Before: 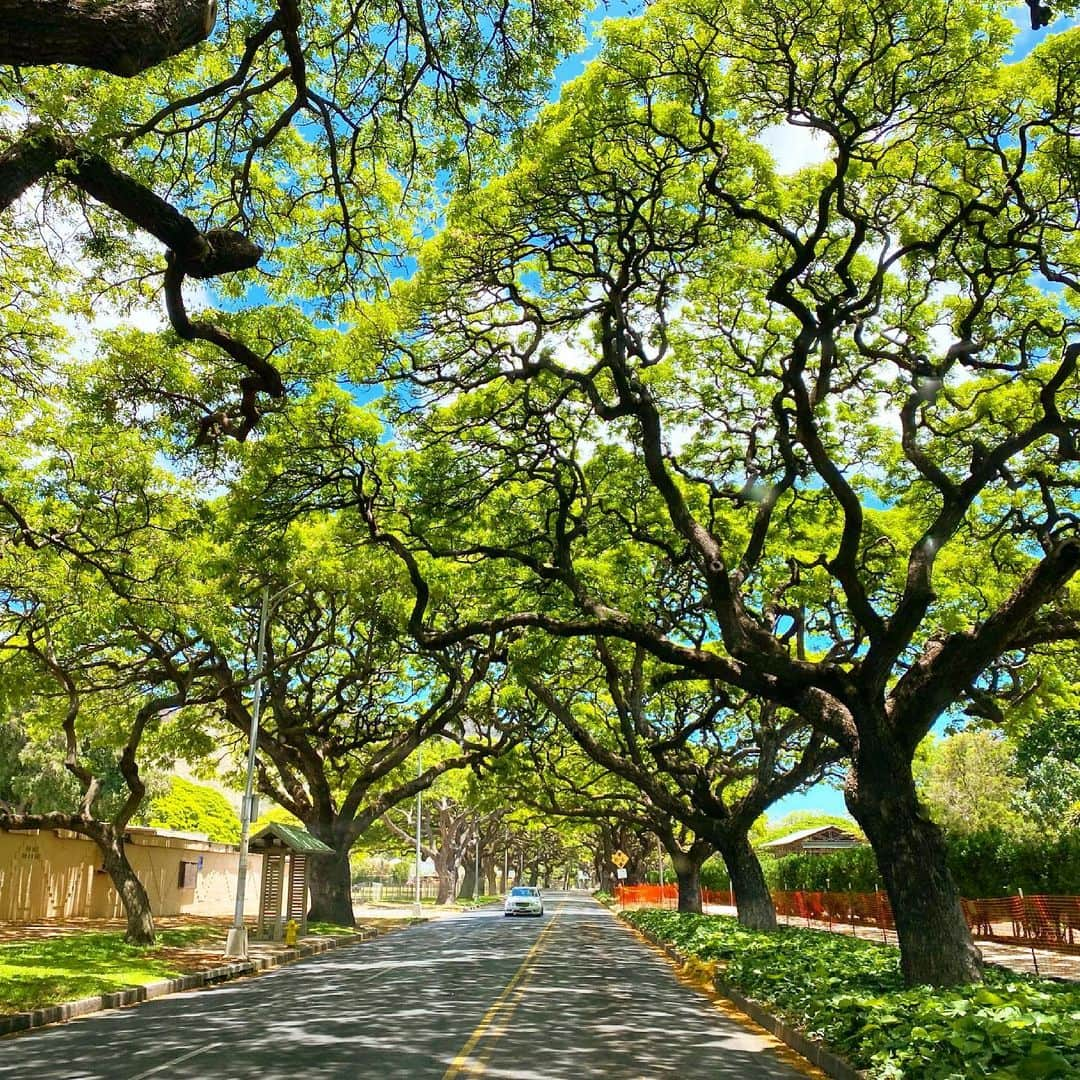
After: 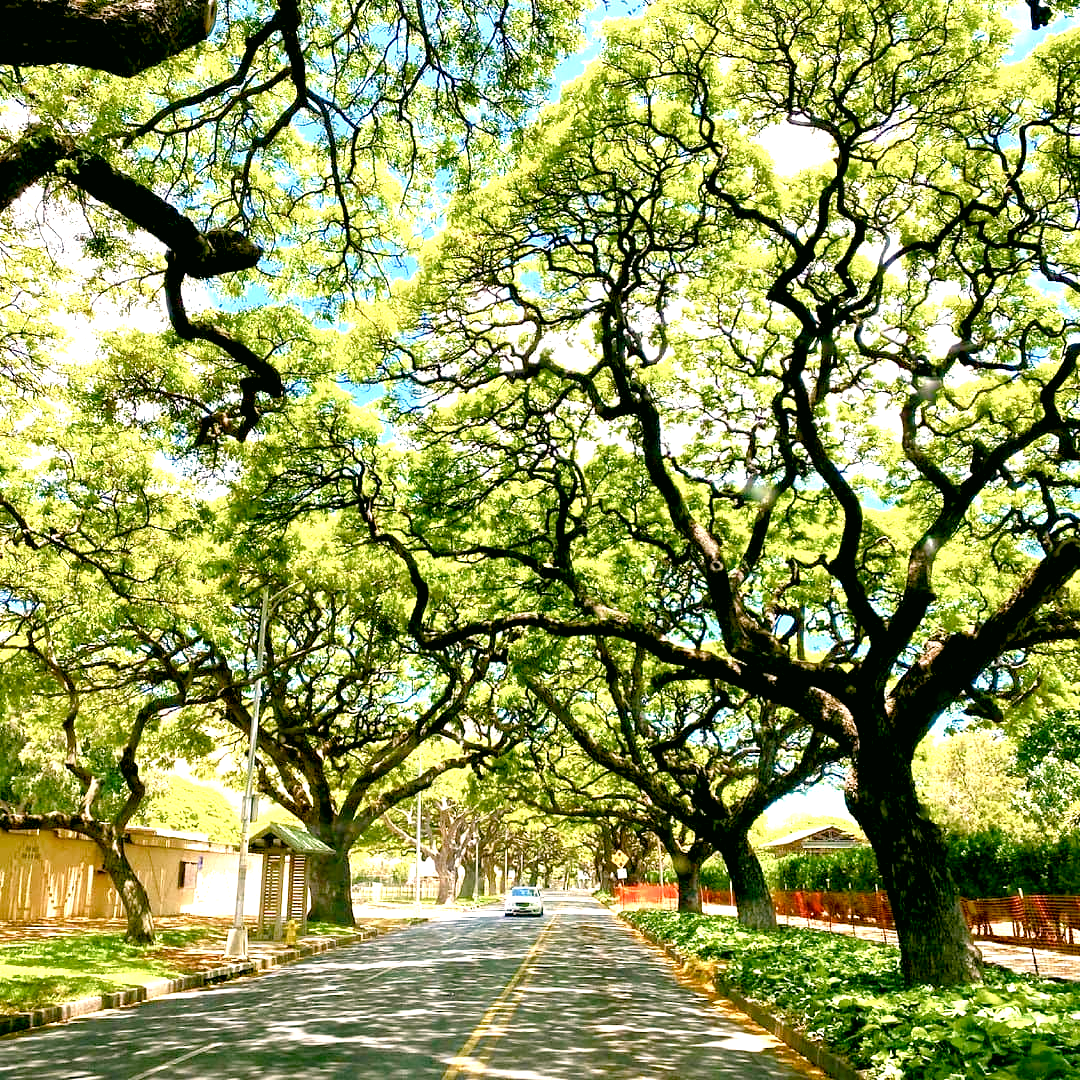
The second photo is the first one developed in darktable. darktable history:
exposure: black level correction 0.01, exposure 1 EV, compensate highlight preservation false
color balance rgb: highlights gain › chroma 1.024%, highlights gain › hue 60.06°, linear chroma grading › global chroma -14.847%, perceptual saturation grading › global saturation 20%, perceptual saturation grading › highlights -50.589%, perceptual saturation grading › shadows 30.825%, global vibrance 39.666%
color correction: highlights a* 4.07, highlights b* 4.91, shadows a* -6.98, shadows b* 4.69
